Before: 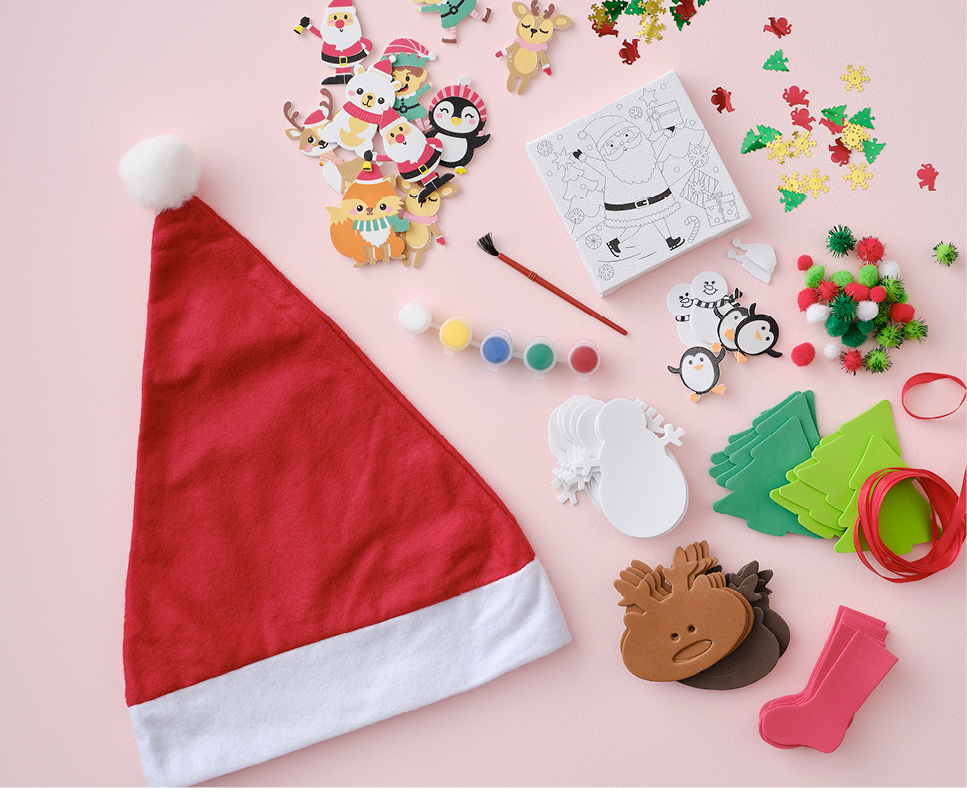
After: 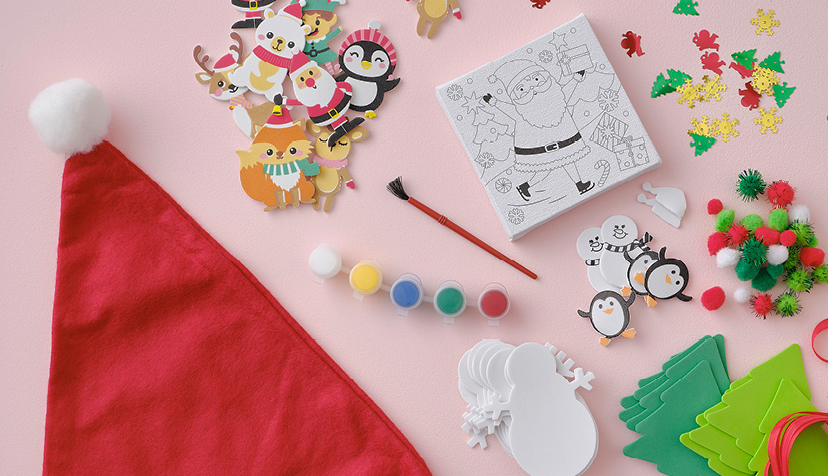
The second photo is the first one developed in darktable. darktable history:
shadows and highlights: on, module defaults
crop and rotate: left 9.345%, top 7.22%, right 4.982%, bottom 32.331%
